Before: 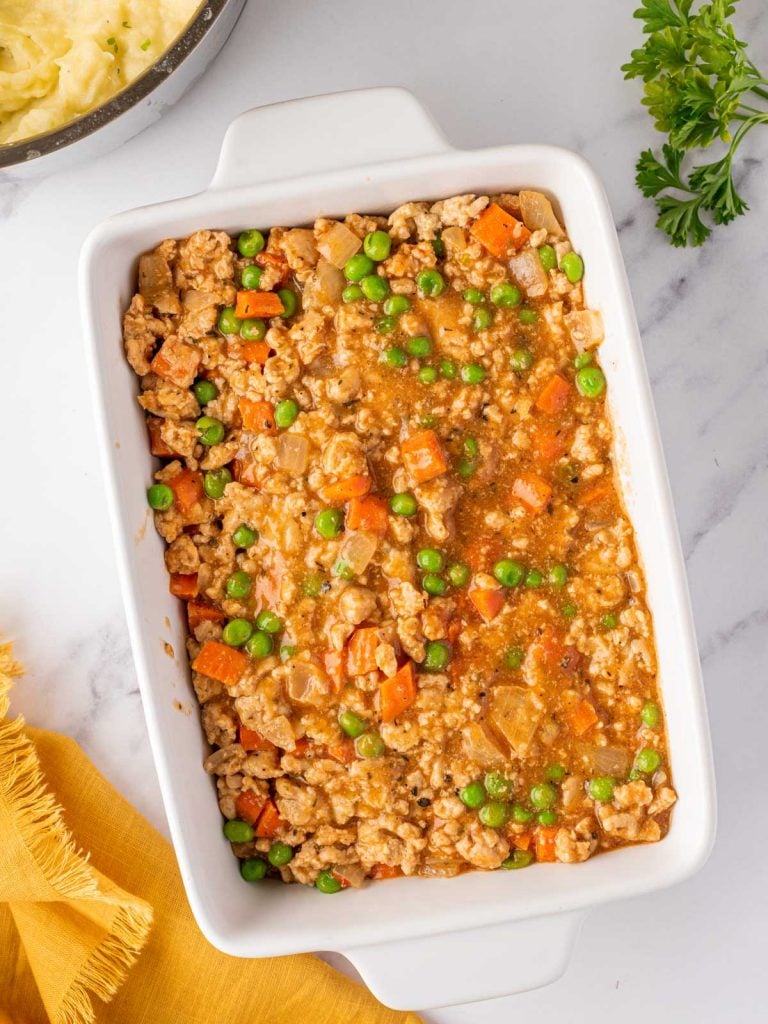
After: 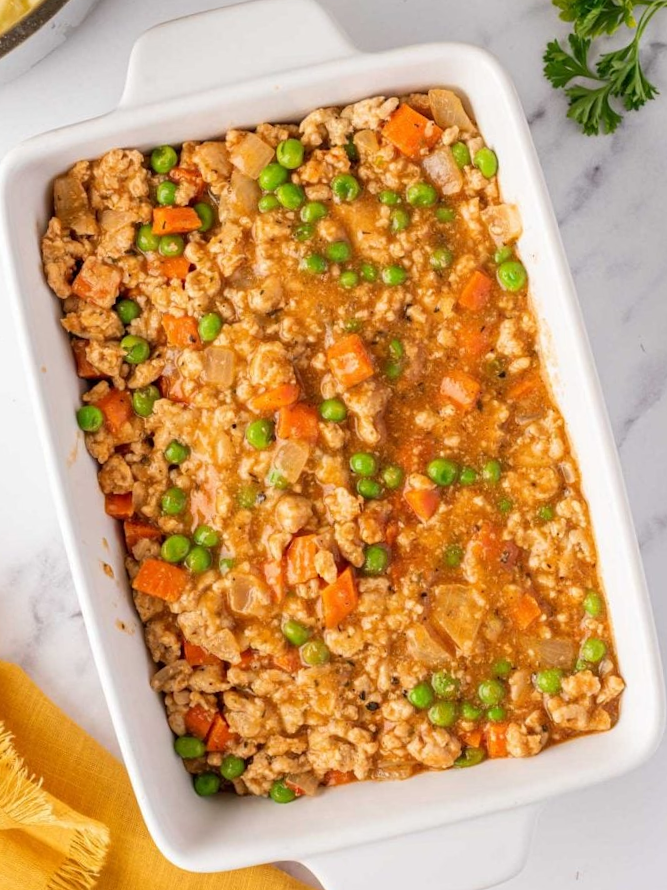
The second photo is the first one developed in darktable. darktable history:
crop and rotate: angle 3.7°, left 5.73%, top 5.705%
